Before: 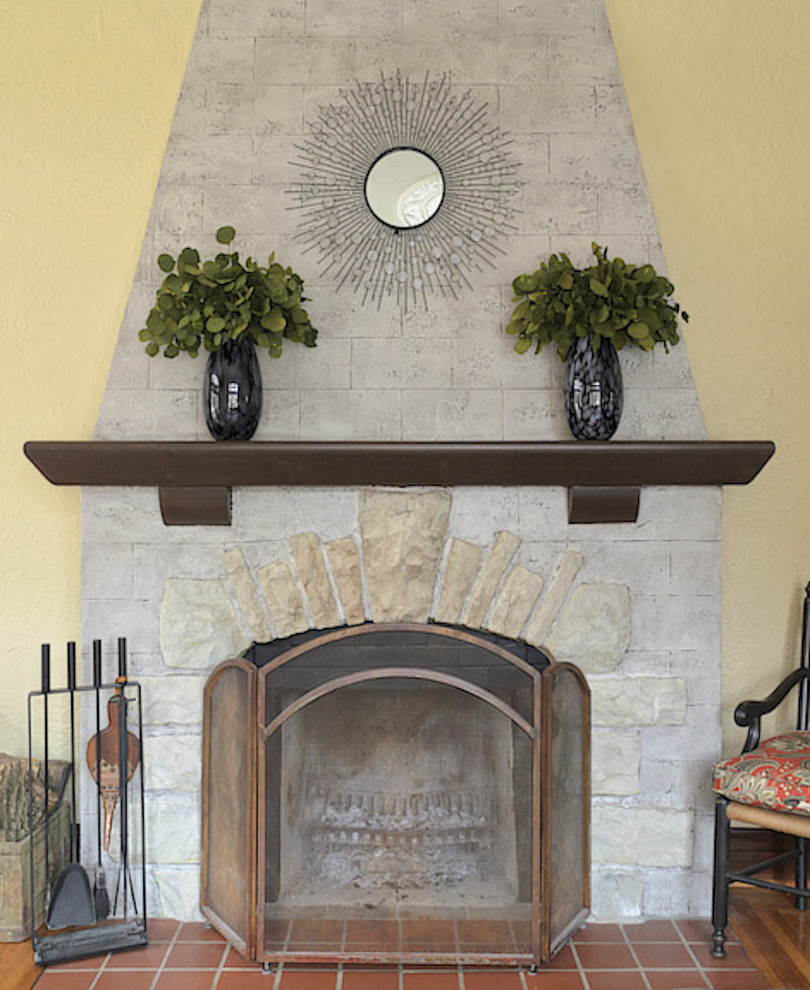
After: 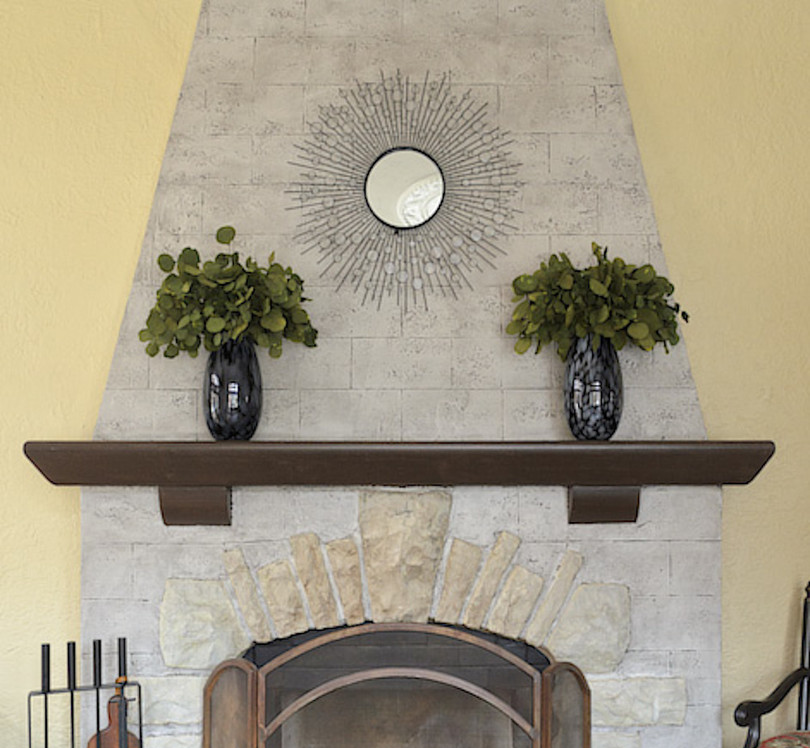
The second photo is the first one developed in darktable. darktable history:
crop: bottom 24.392%
